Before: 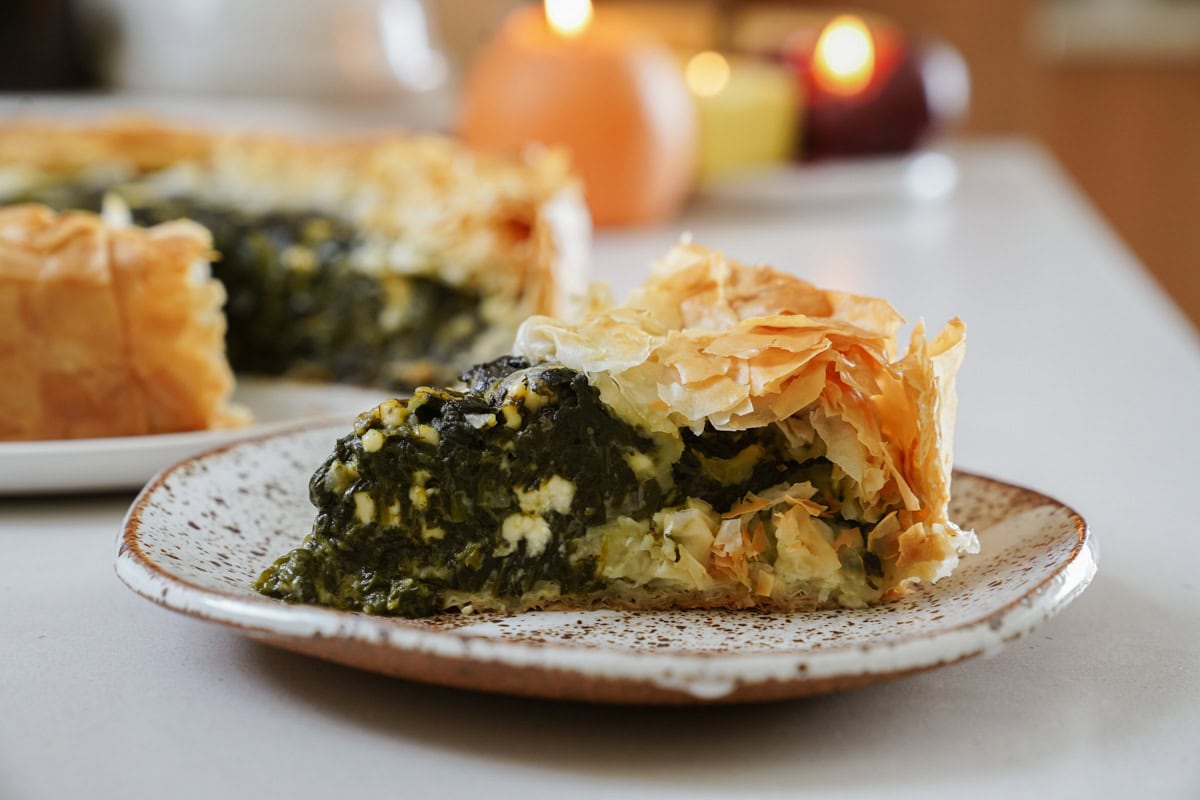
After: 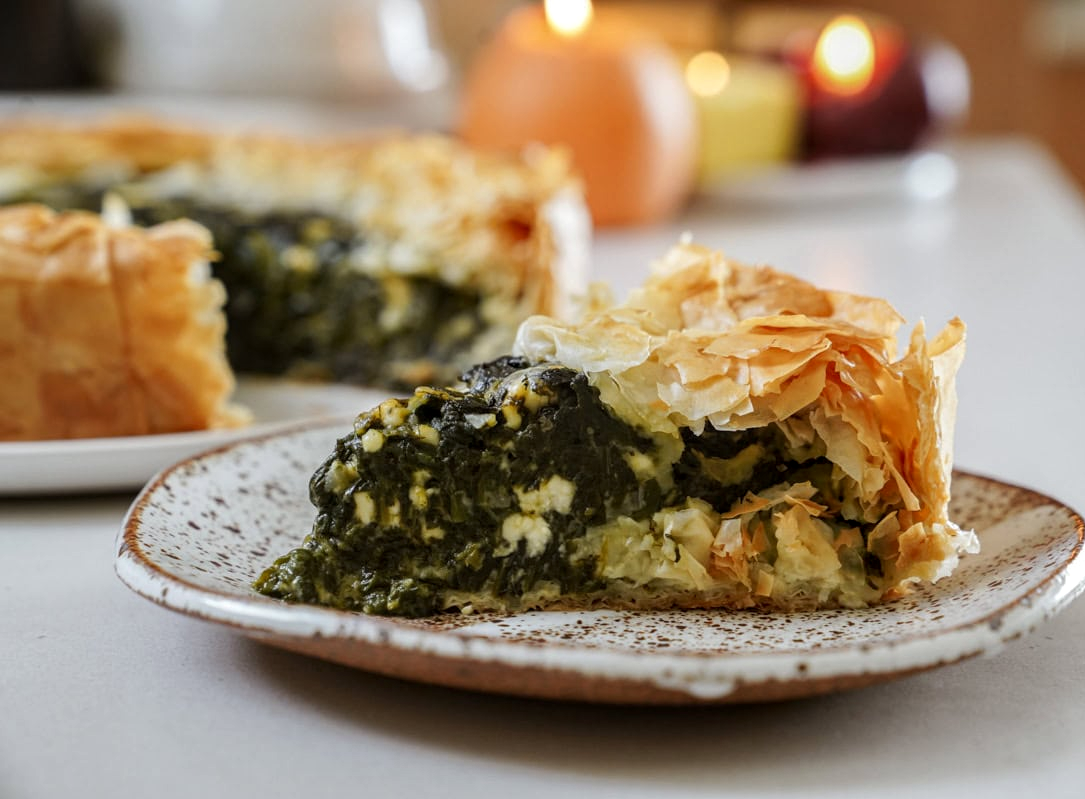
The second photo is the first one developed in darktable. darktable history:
crop: right 9.509%, bottom 0.031%
local contrast: on, module defaults
